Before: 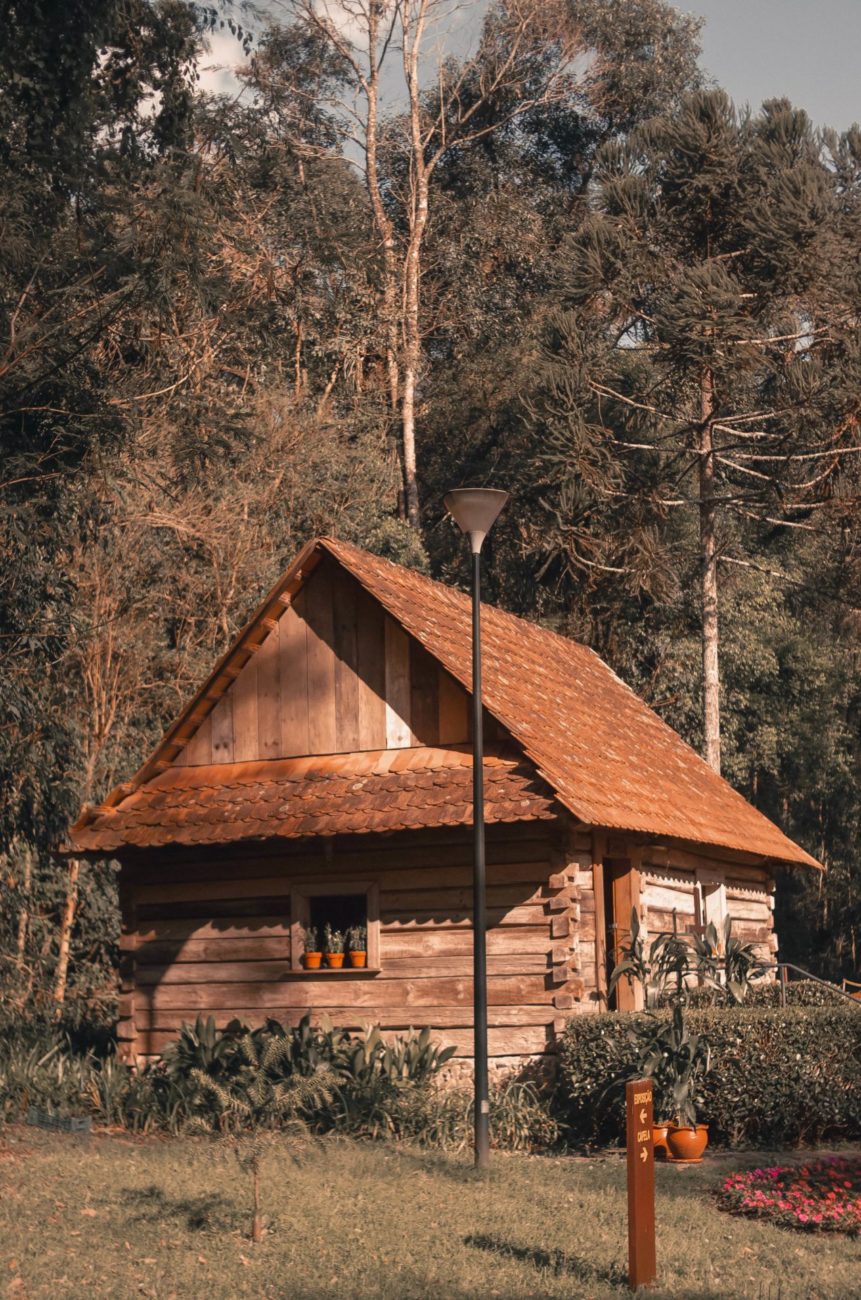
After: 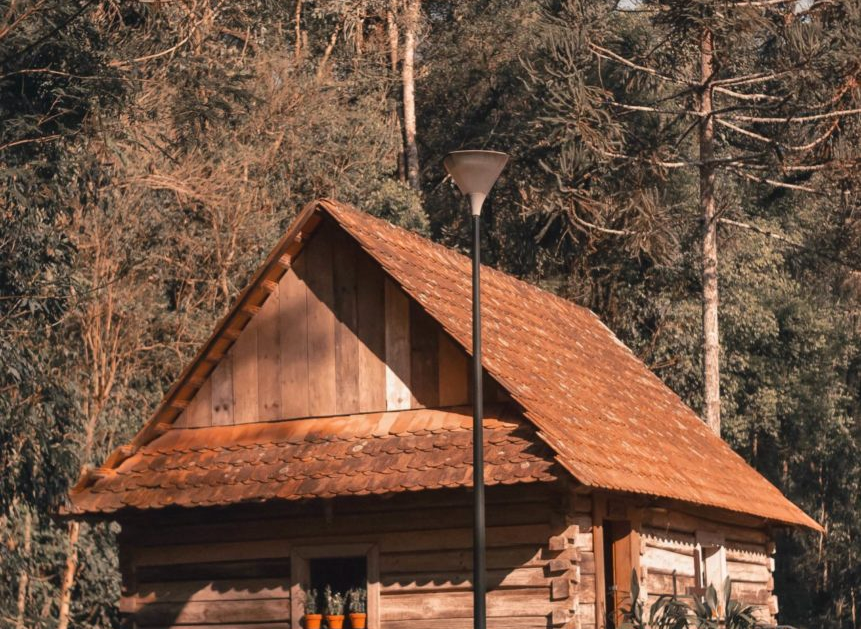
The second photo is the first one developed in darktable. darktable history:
crop and rotate: top 26.056%, bottom 25.543%
shadows and highlights: soften with gaussian
